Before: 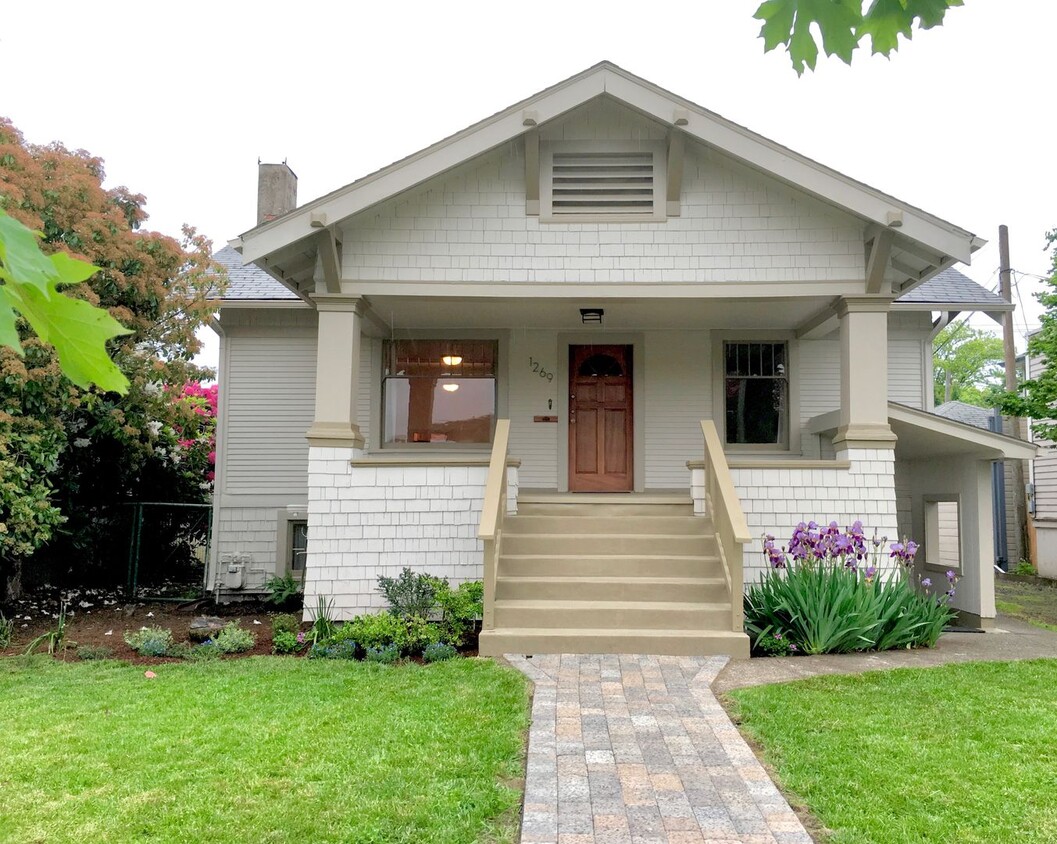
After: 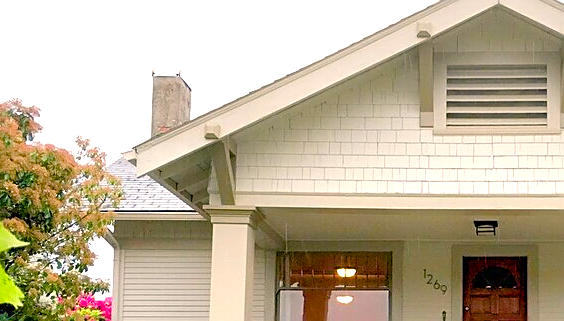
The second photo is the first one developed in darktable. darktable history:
color balance rgb: highlights gain › chroma 3.054%, highlights gain › hue 60.07°, linear chroma grading › shadows 15.36%, perceptual saturation grading › global saturation 34.786%, perceptual saturation grading › highlights -29.999%, perceptual saturation grading › shadows 34.661%, global vibrance 14.884%
crop: left 10.09%, top 10.527%, right 36.519%, bottom 51.339%
sharpen: on, module defaults
exposure: black level correction 0, exposure 0.703 EV, compensate exposure bias true, compensate highlight preservation false
